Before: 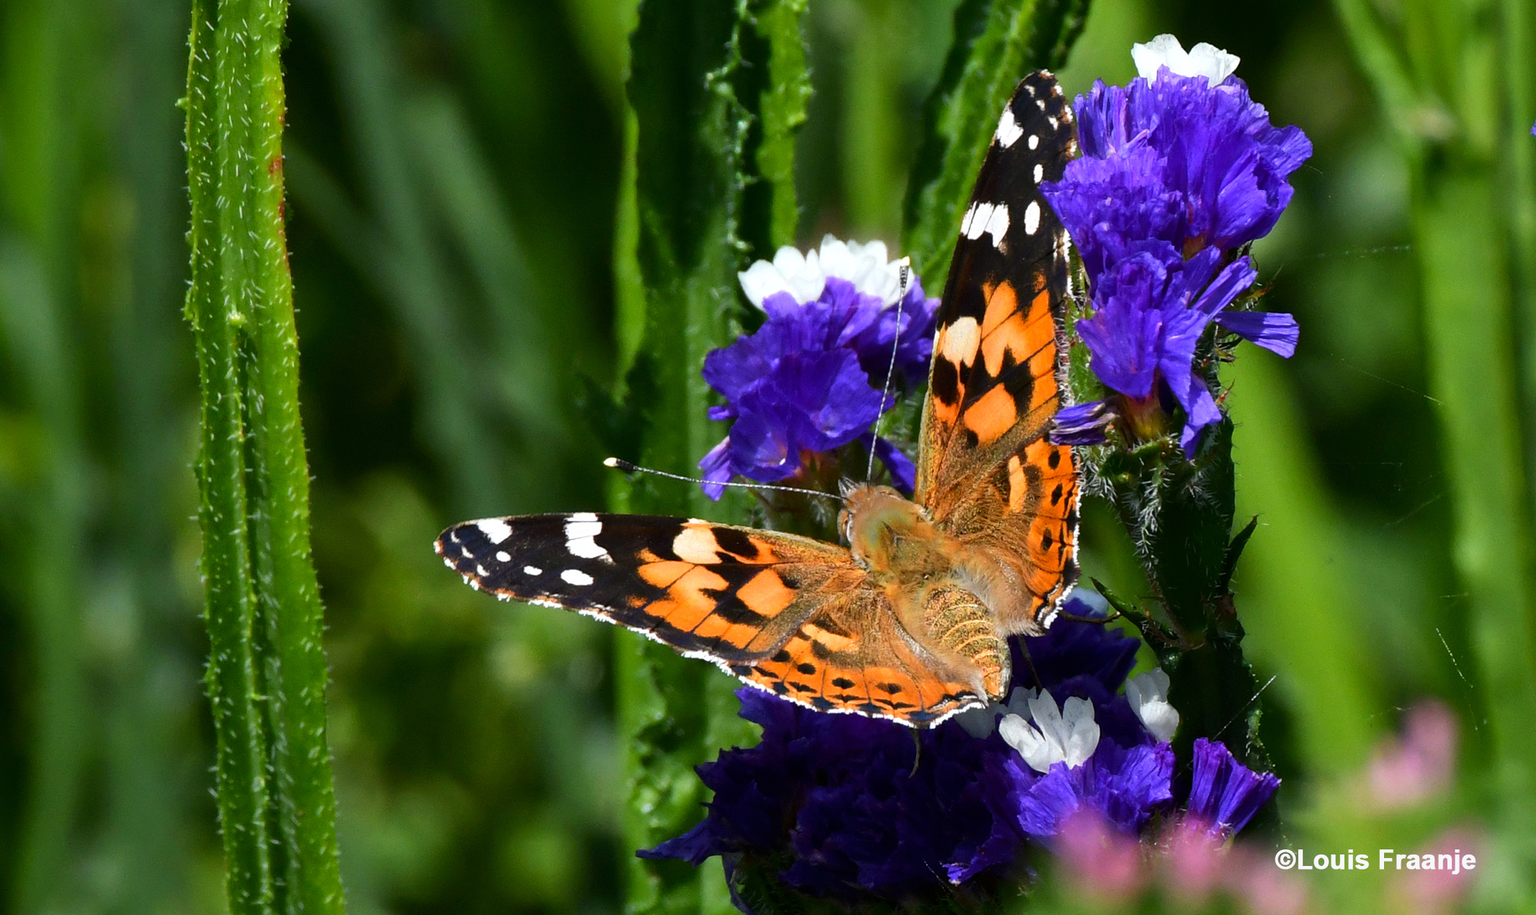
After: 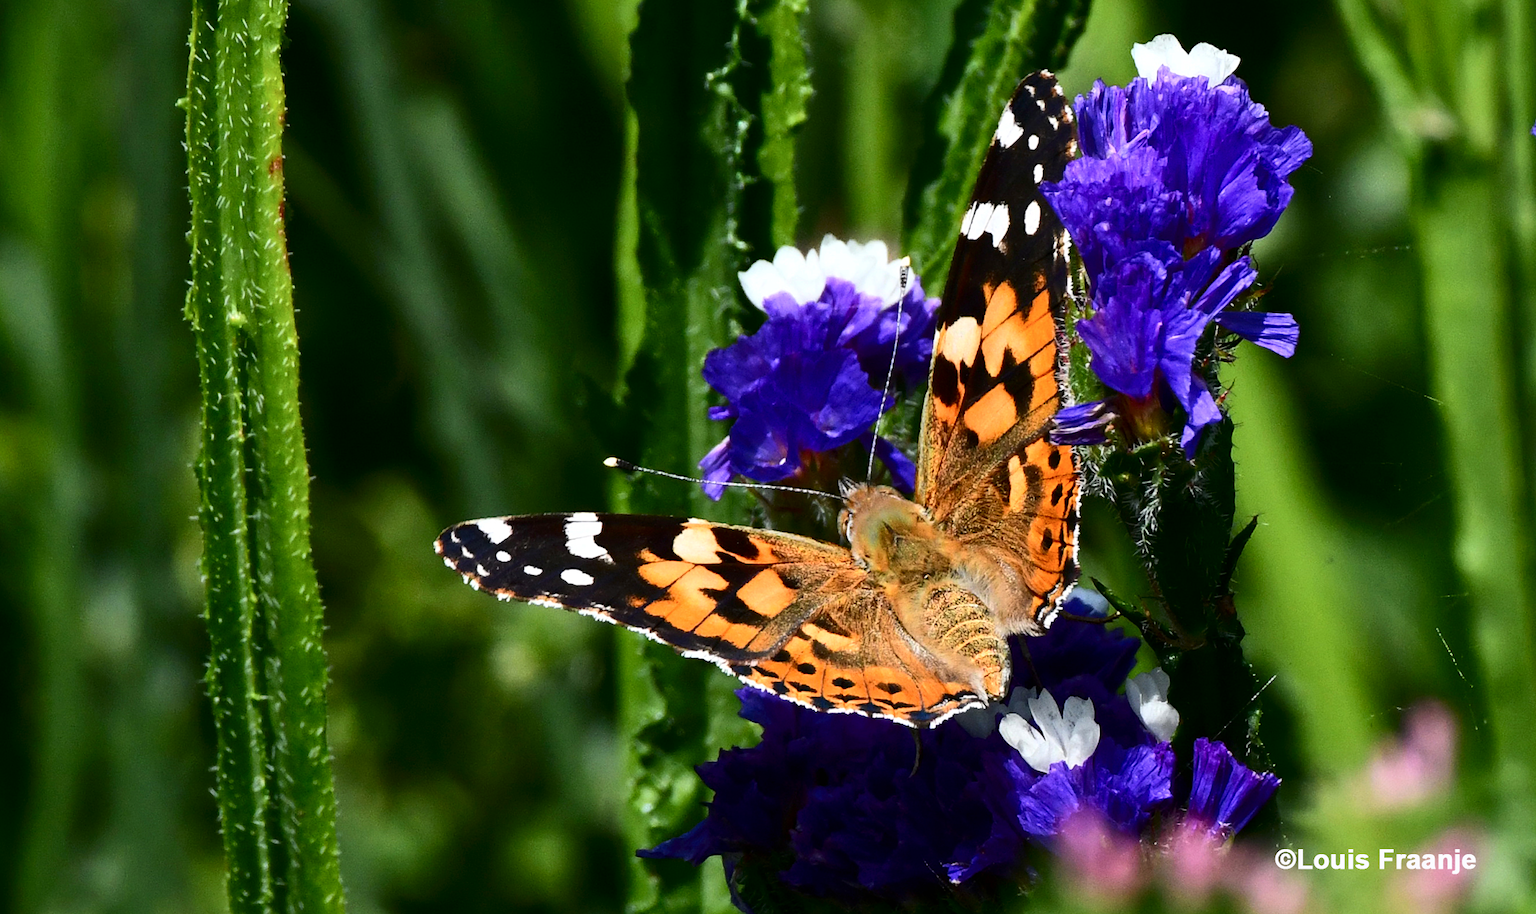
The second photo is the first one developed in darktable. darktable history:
contrast brightness saturation: contrast 0.289
shadows and highlights: shadows 25.13, highlights -26.55
